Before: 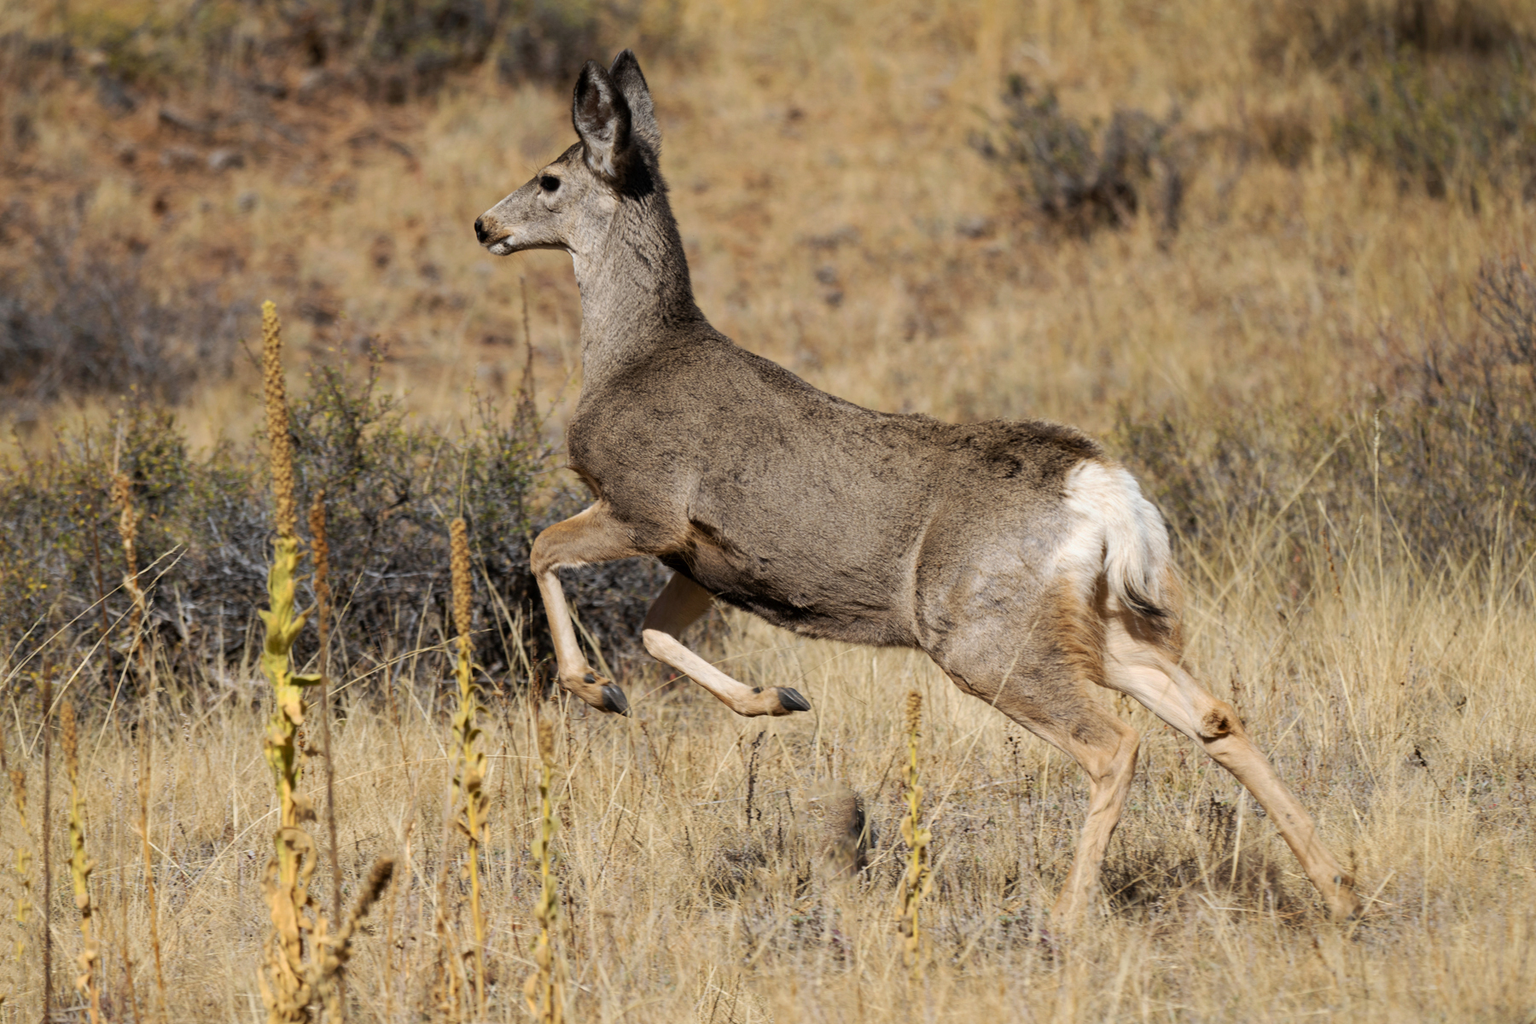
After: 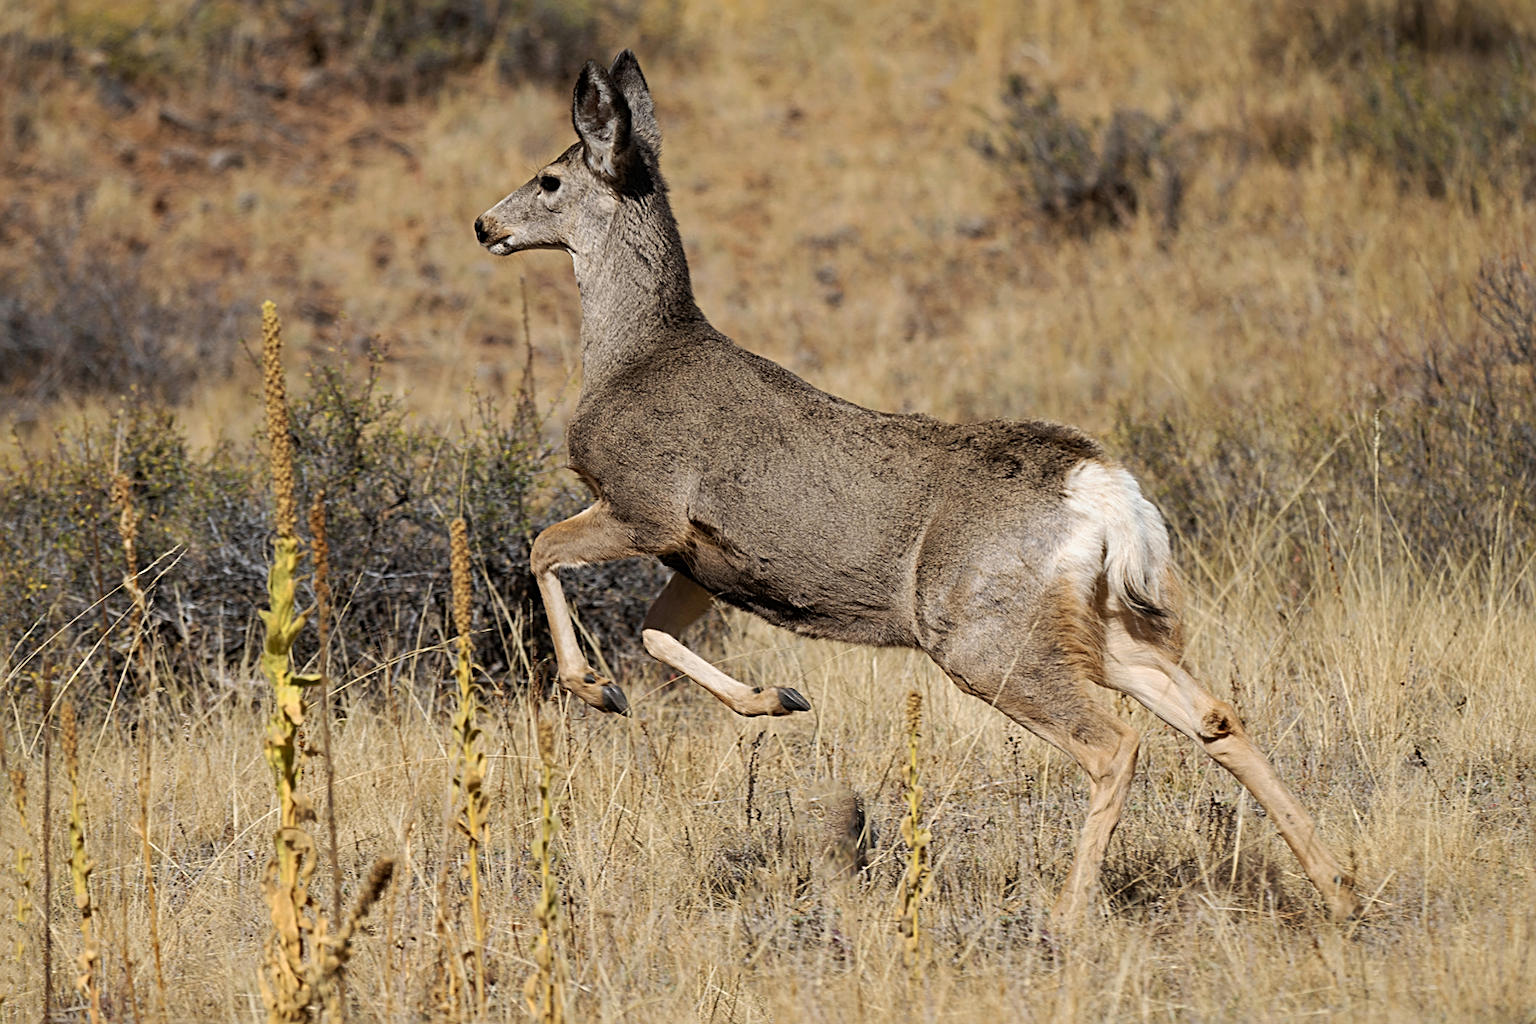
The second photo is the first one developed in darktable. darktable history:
sharpen: radius 2.542, amount 0.648
shadows and highlights: shadows 32.15, highlights -33.1, soften with gaussian
